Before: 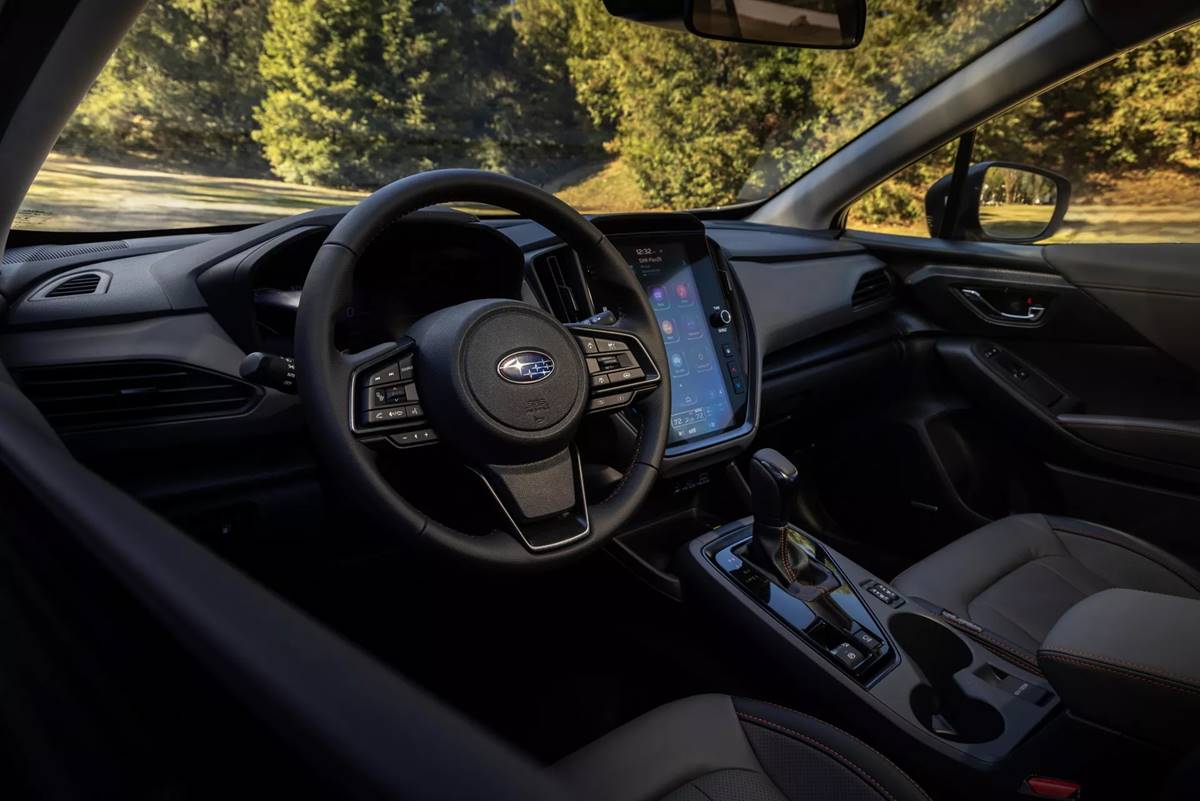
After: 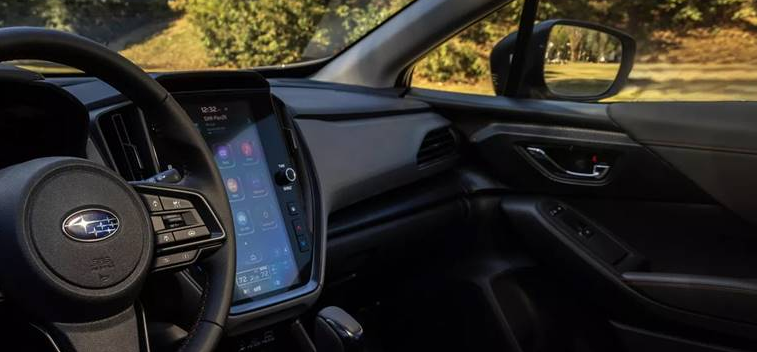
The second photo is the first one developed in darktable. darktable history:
crop: left 36.254%, top 17.782%, right 0.589%, bottom 38.235%
